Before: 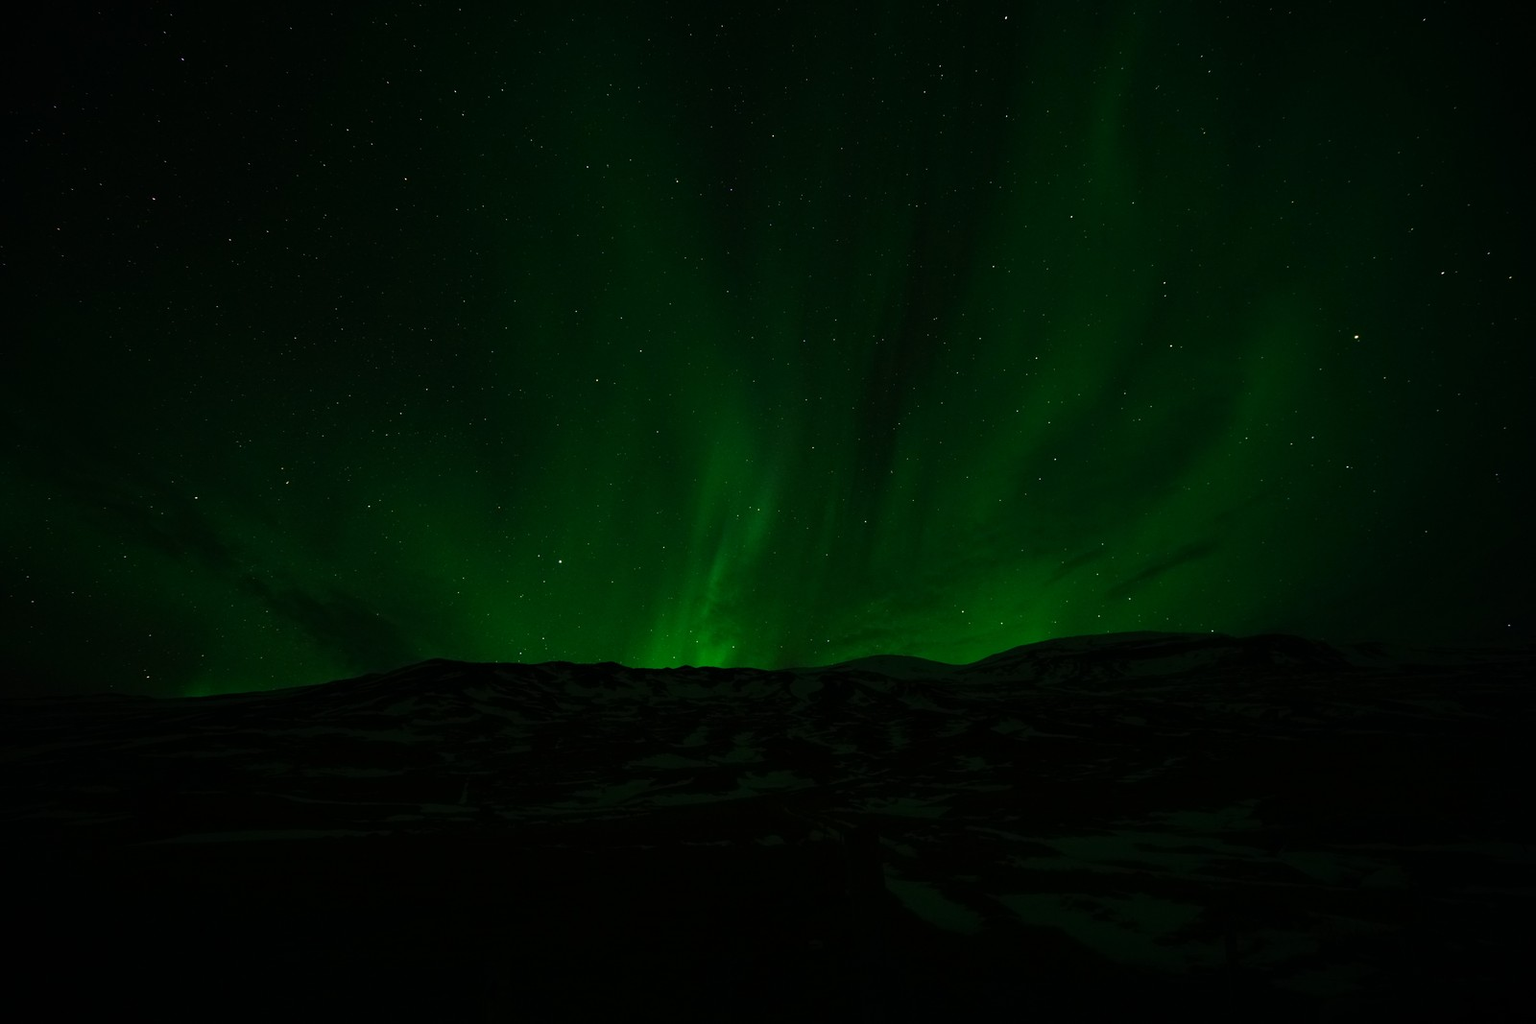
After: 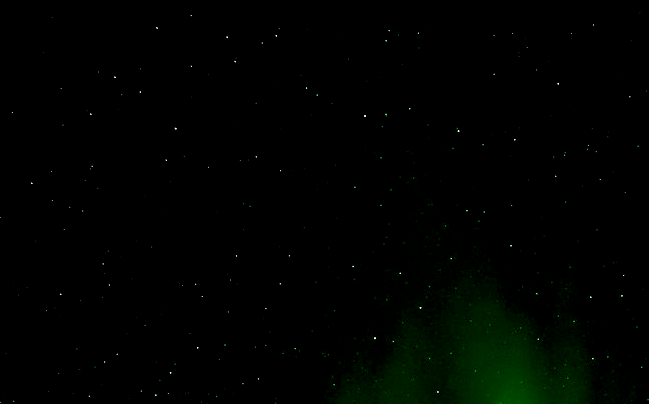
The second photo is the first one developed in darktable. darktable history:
tone curve: curves: ch0 [(0, 0) (0.003, 0.003) (0.011, 0.013) (0.025, 0.028) (0.044, 0.05) (0.069, 0.078) (0.1, 0.113) (0.136, 0.153) (0.177, 0.2) (0.224, 0.271) (0.277, 0.374) (0.335, 0.47) (0.399, 0.574) (0.468, 0.688) (0.543, 0.79) (0.623, 0.859) (0.709, 0.919) (0.801, 0.957) (0.898, 0.978) (1, 1)], preserve colors none
crop: left 15.452%, top 5.459%, right 43.956%, bottom 56.62%
exposure: black level correction 0.012, exposure 0.7 EV, compensate exposure bias true, compensate highlight preservation false
